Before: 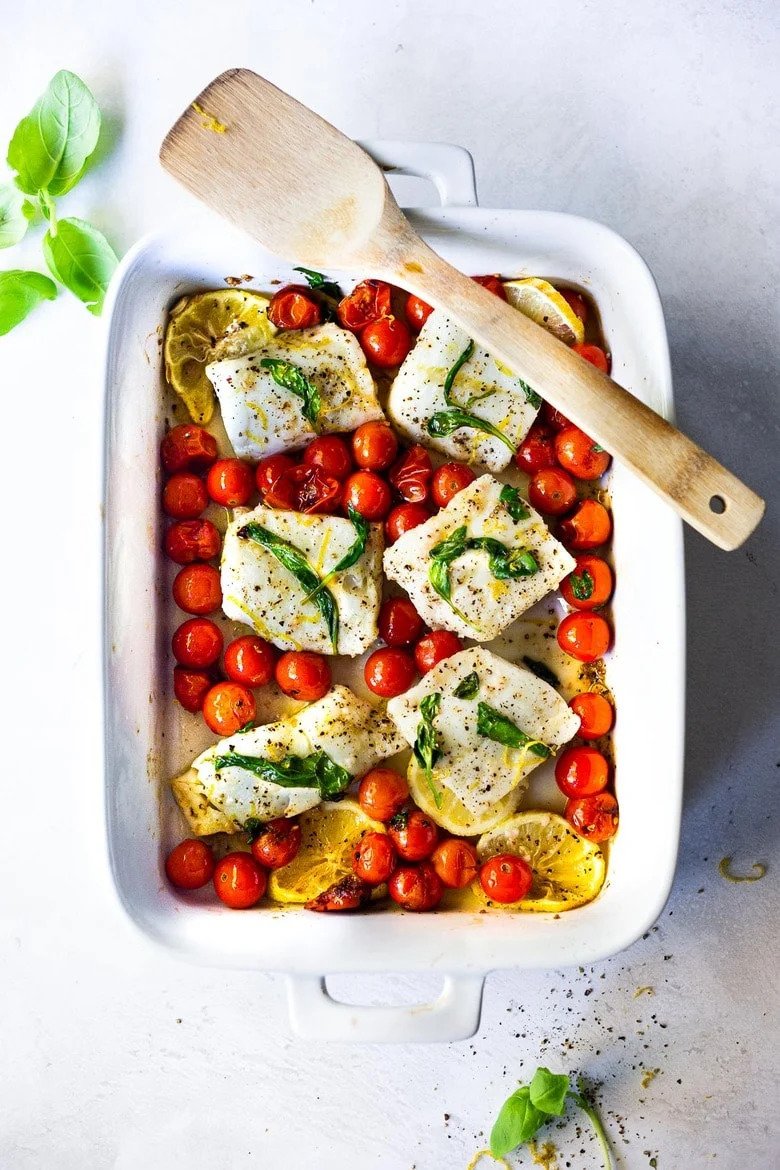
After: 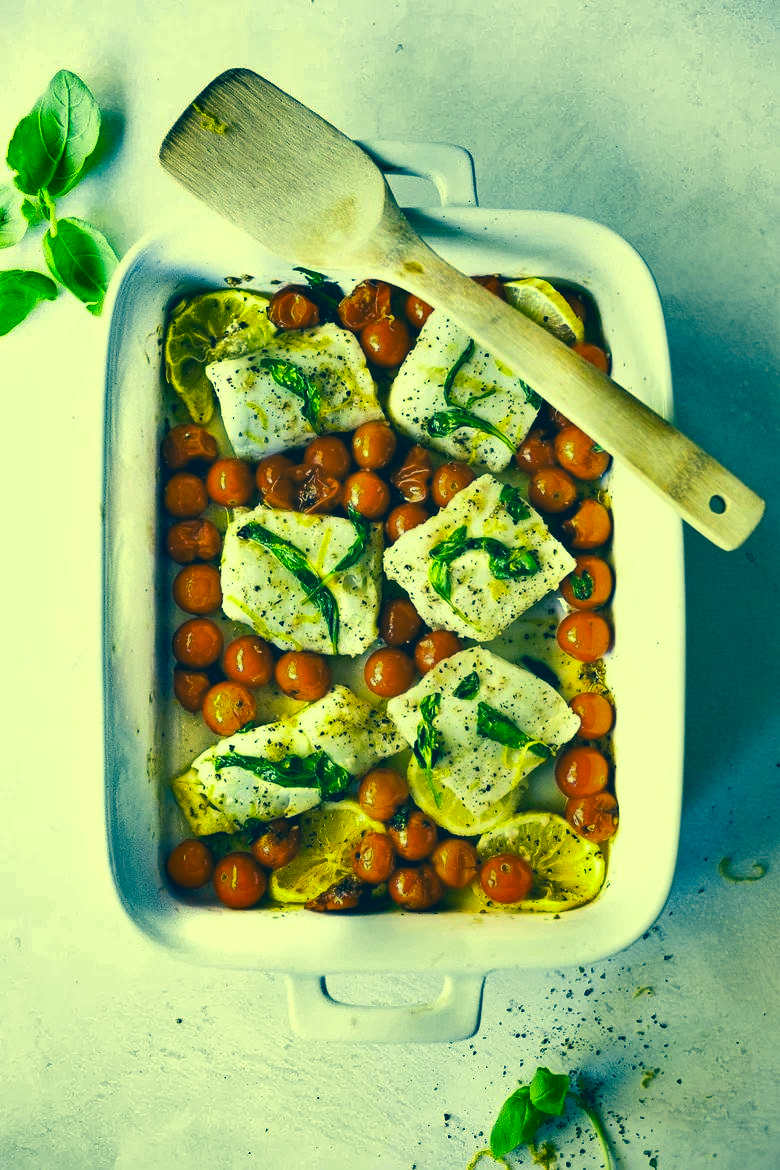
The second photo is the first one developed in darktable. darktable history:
color correction: highlights a* -16, highlights b* 39.89, shadows a* -39.3, shadows b* -25.69
shadows and highlights: shadows 58.12, highlights -60.48, soften with gaussian
